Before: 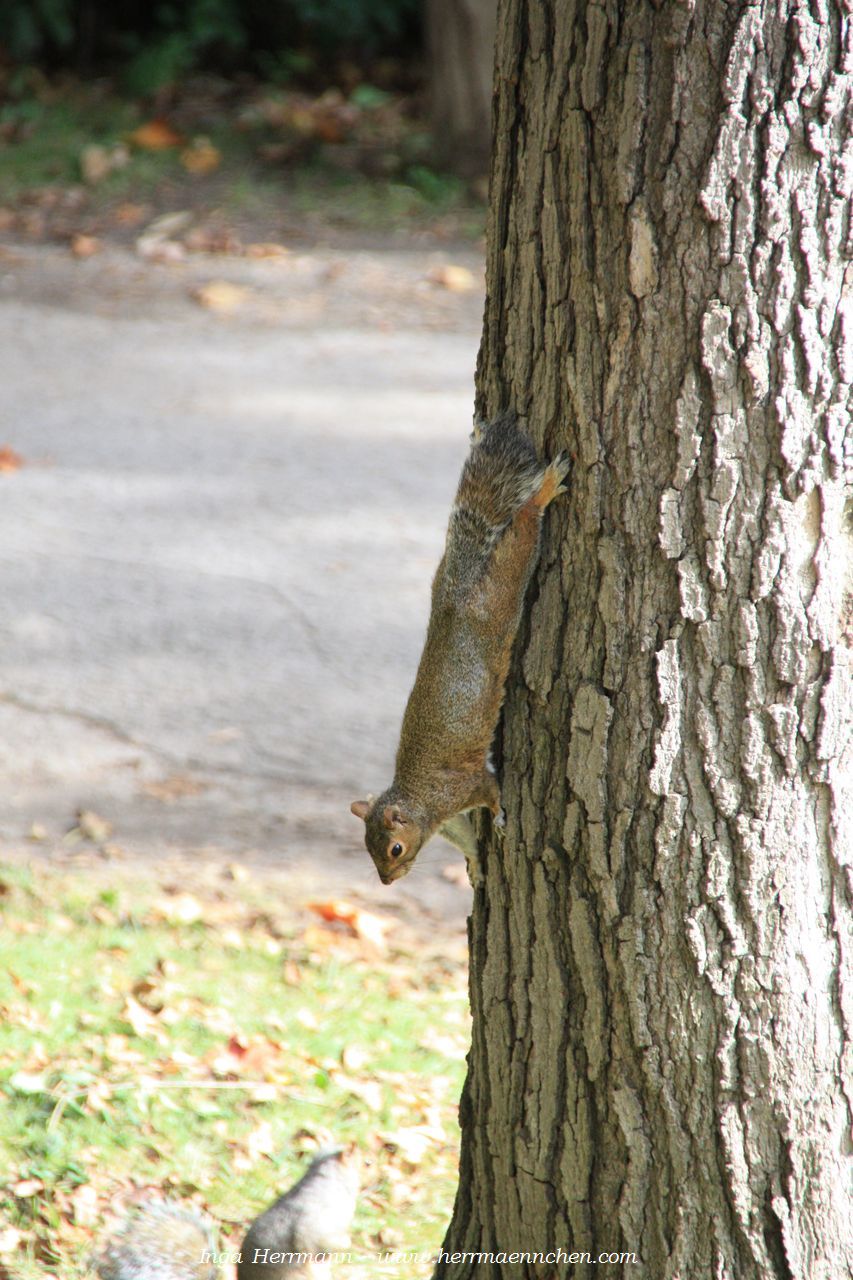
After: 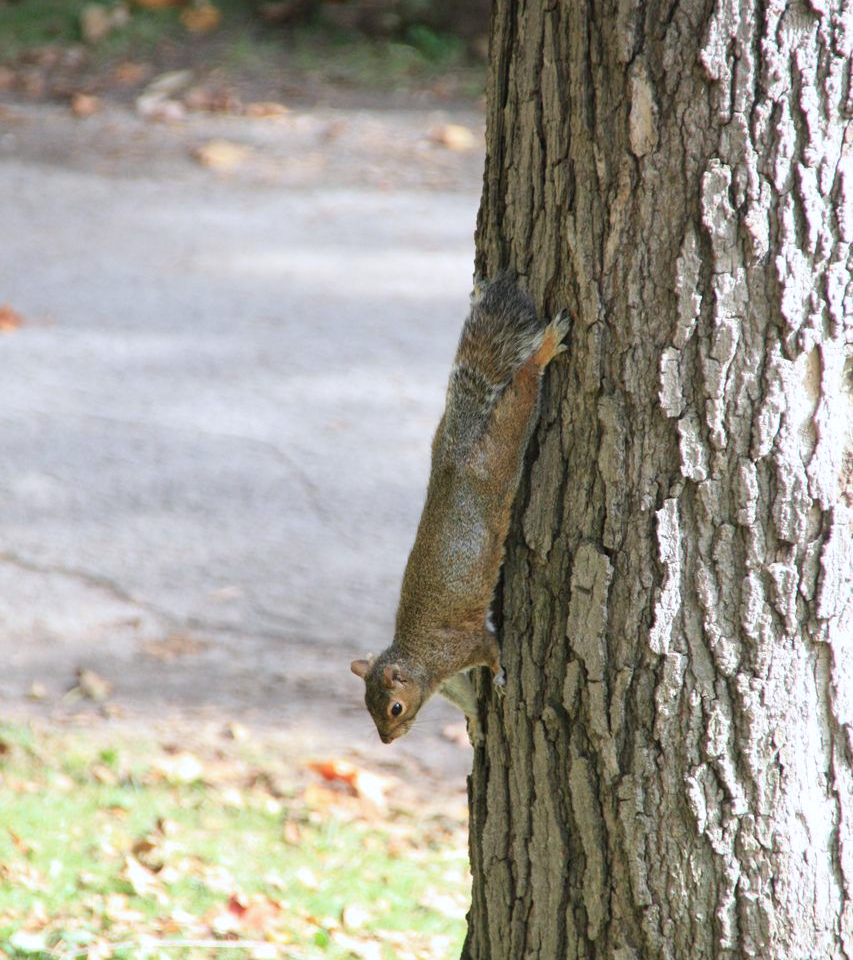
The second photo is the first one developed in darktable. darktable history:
color correction: highlights a* -0.137, highlights b* -5.91, shadows a* -0.137, shadows b* -0.137
crop: top 11.038%, bottom 13.962%
